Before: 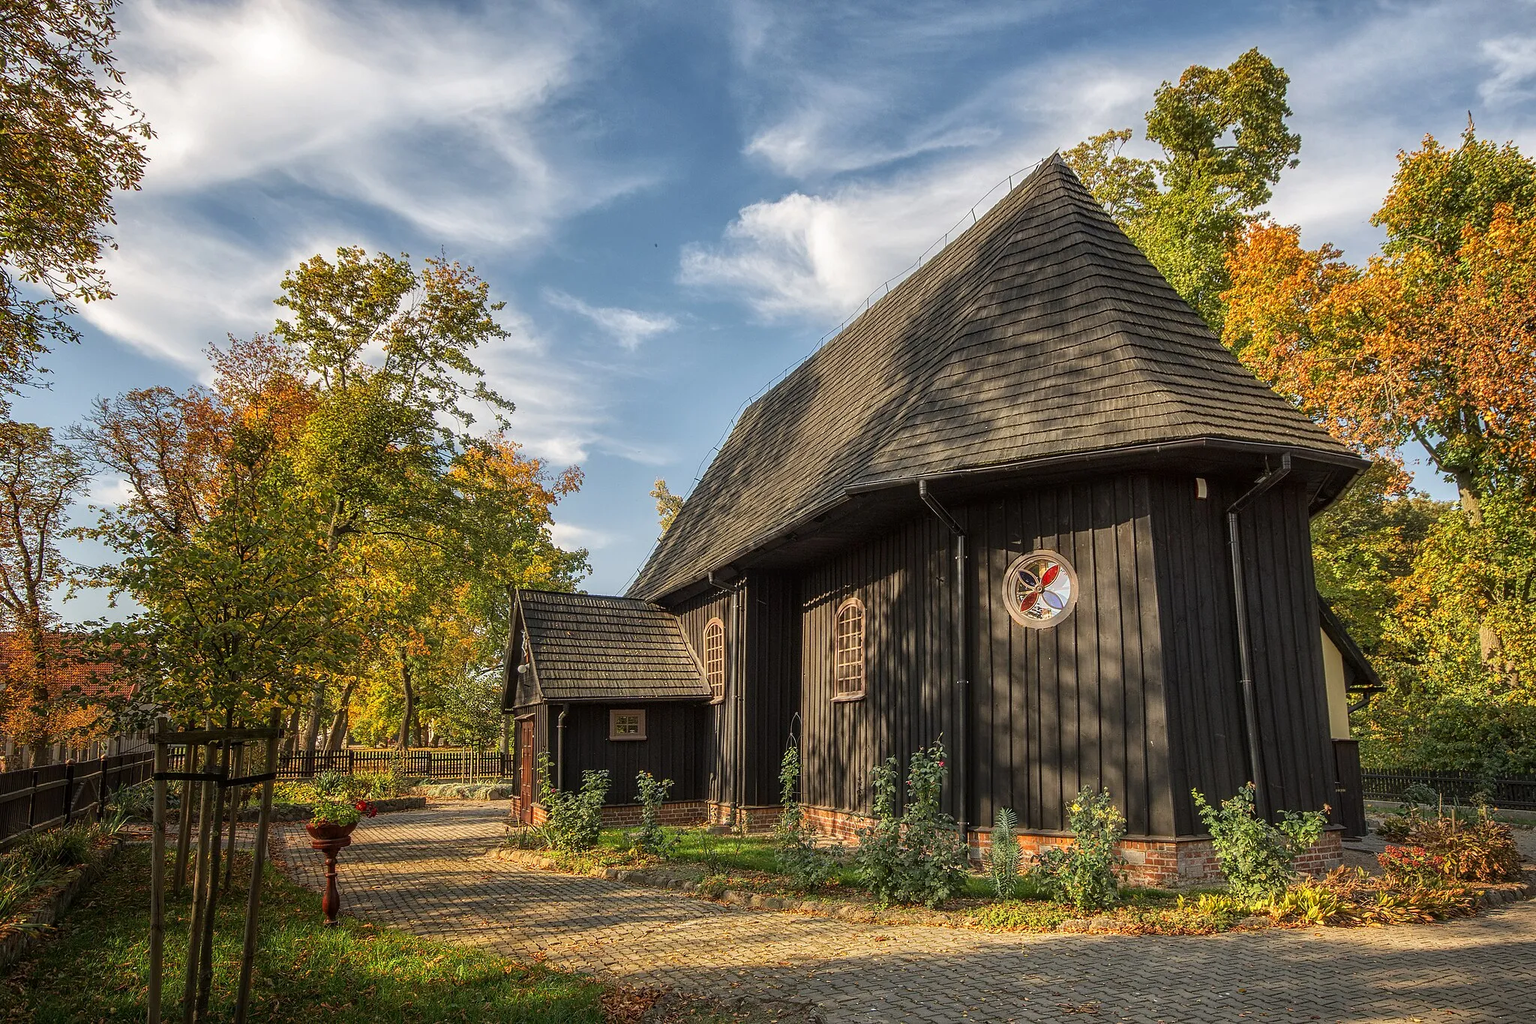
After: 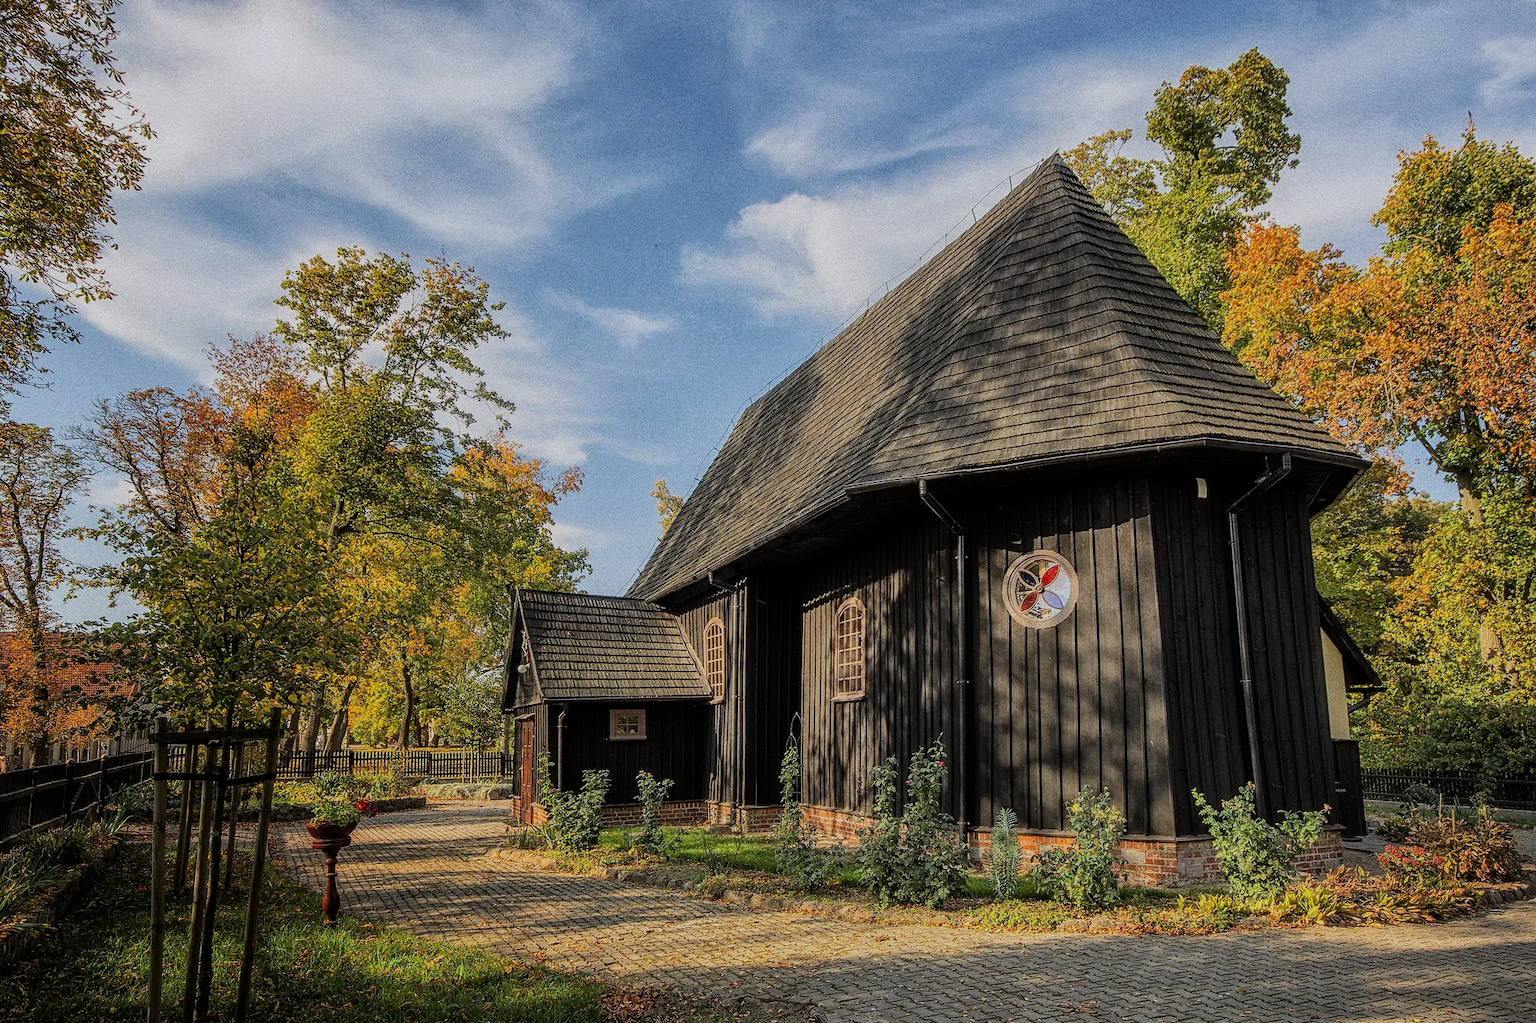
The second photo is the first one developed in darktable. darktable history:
filmic rgb: black relative exposure -7.15 EV, white relative exposure 5.36 EV, hardness 3.02, color science v6 (2022)
white balance: red 0.983, blue 1.036
grain: coarseness 0.09 ISO, strength 40%
